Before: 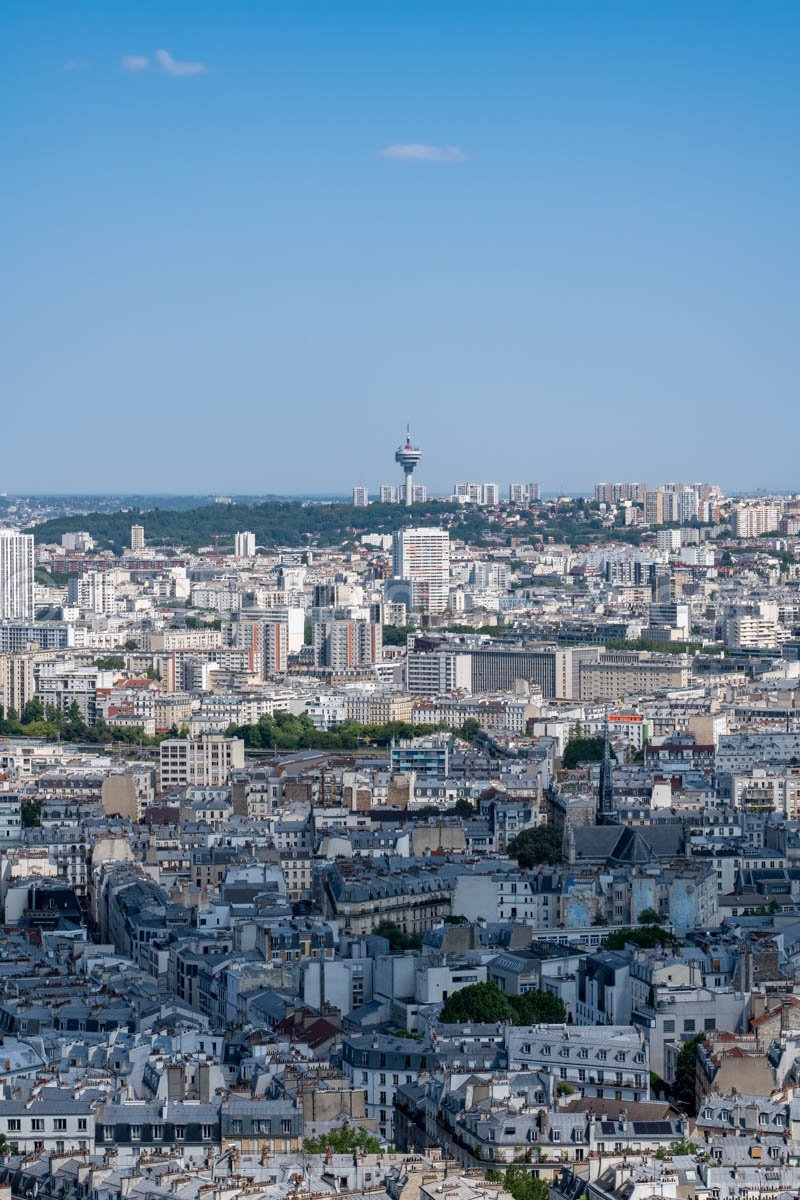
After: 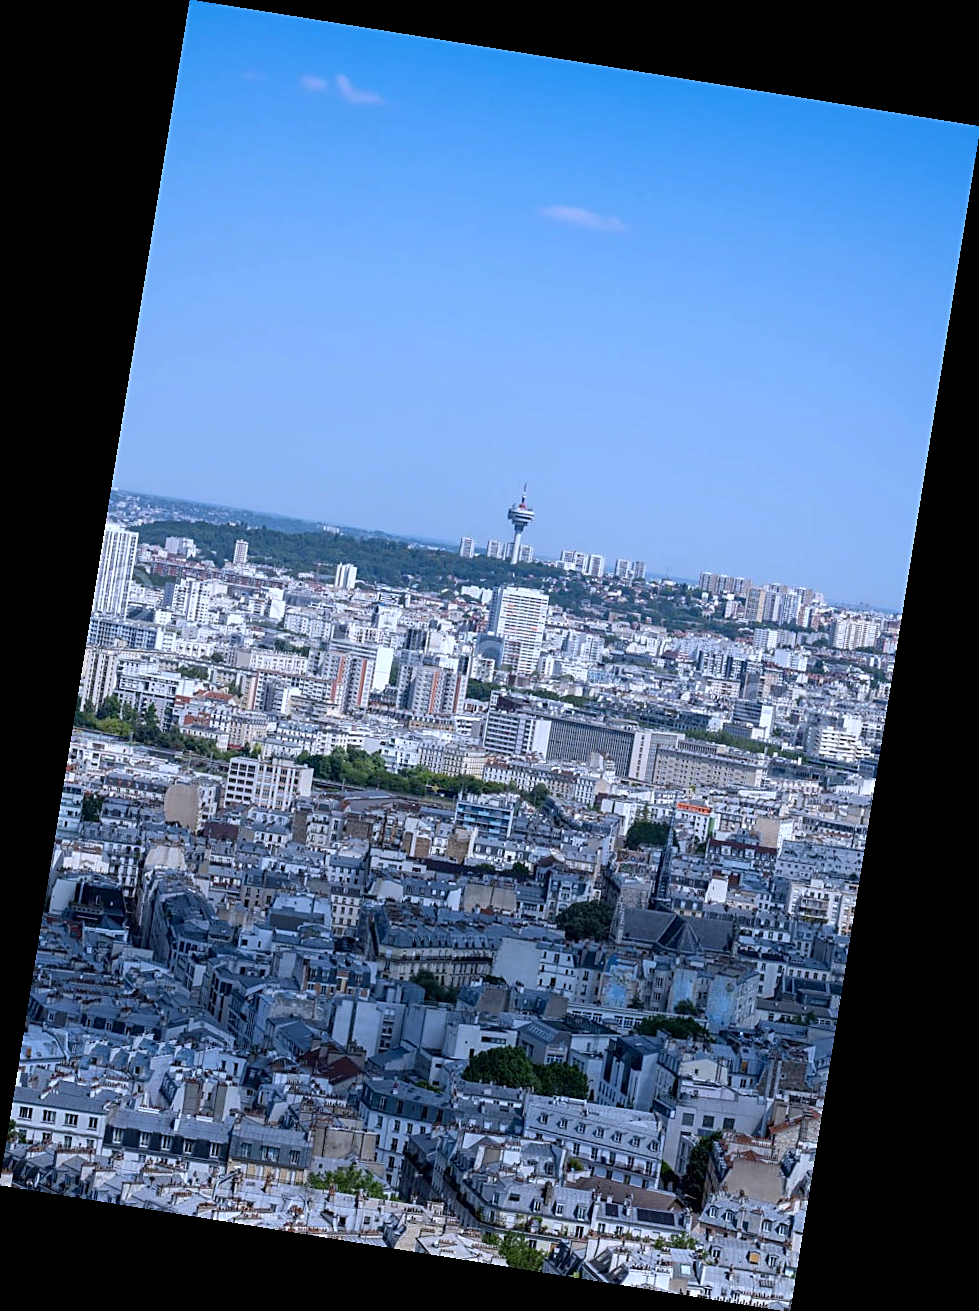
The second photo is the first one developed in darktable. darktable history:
sharpen: on, module defaults
rotate and perspective: rotation 9.12°, automatic cropping off
white balance: red 0.948, green 1.02, blue 1.176
